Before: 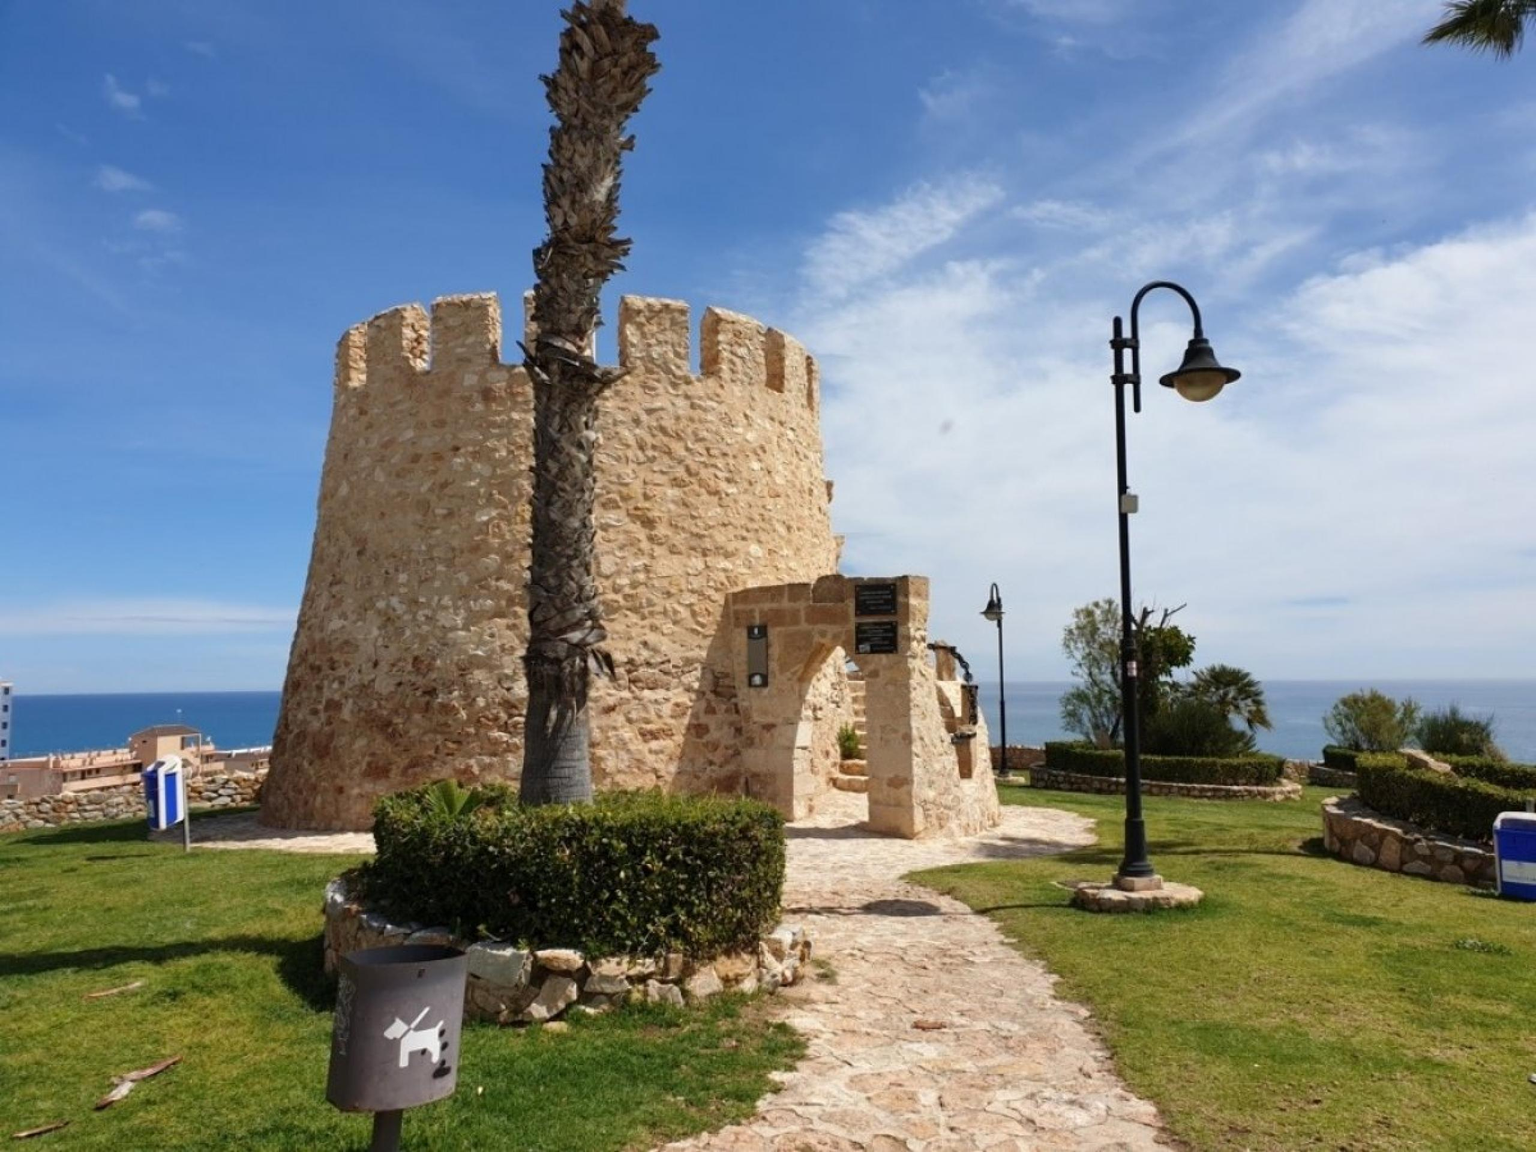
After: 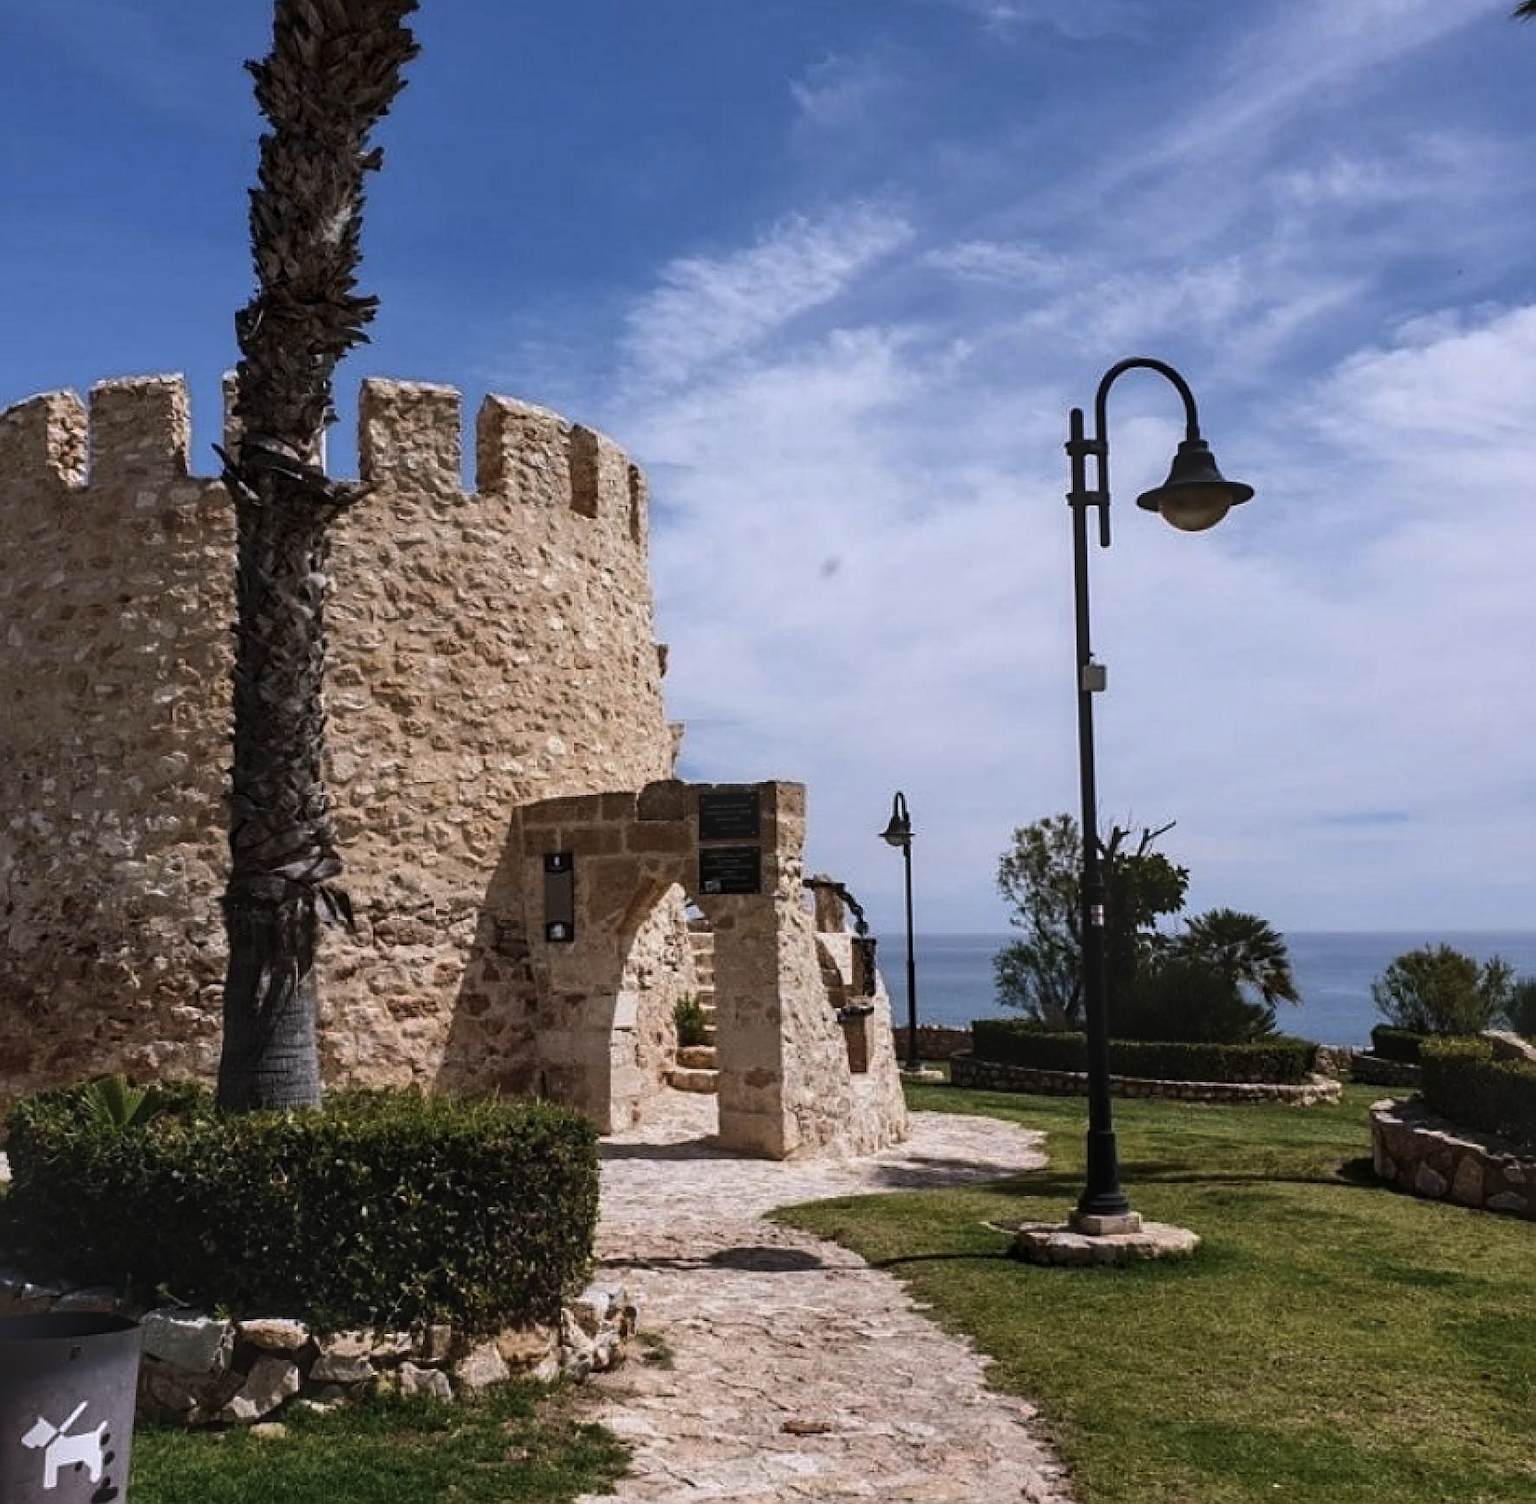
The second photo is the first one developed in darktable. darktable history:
local contrast: detail 130%
tone equalizer: -8 EV -0.75 EV, -7 EV -0.7 EV, -6 EV -0.6 EV, -5 EV -0.4 EV, -3 EV 0.4 EV, -2 EV 0.6 EV, -1 EV 0.7 EV, +0 EV 0.75 EV, edges refinement/feathering 500, mask exposure compensation -1.57 EV, preserve details no
shadows and highlights: shadows 62.66, white point adjustment 0.37, highlights -34.44, compress 83.82%
crop and rotate: left 24.034%, top 2.838%, right 6.406%, bottom 6.299%
white balance: red 1.004, blue 1.096
exposure: black level correction -0.016, exposure -1.018 EV, compensate highlight preservation false
sharpen: on, module defaults
